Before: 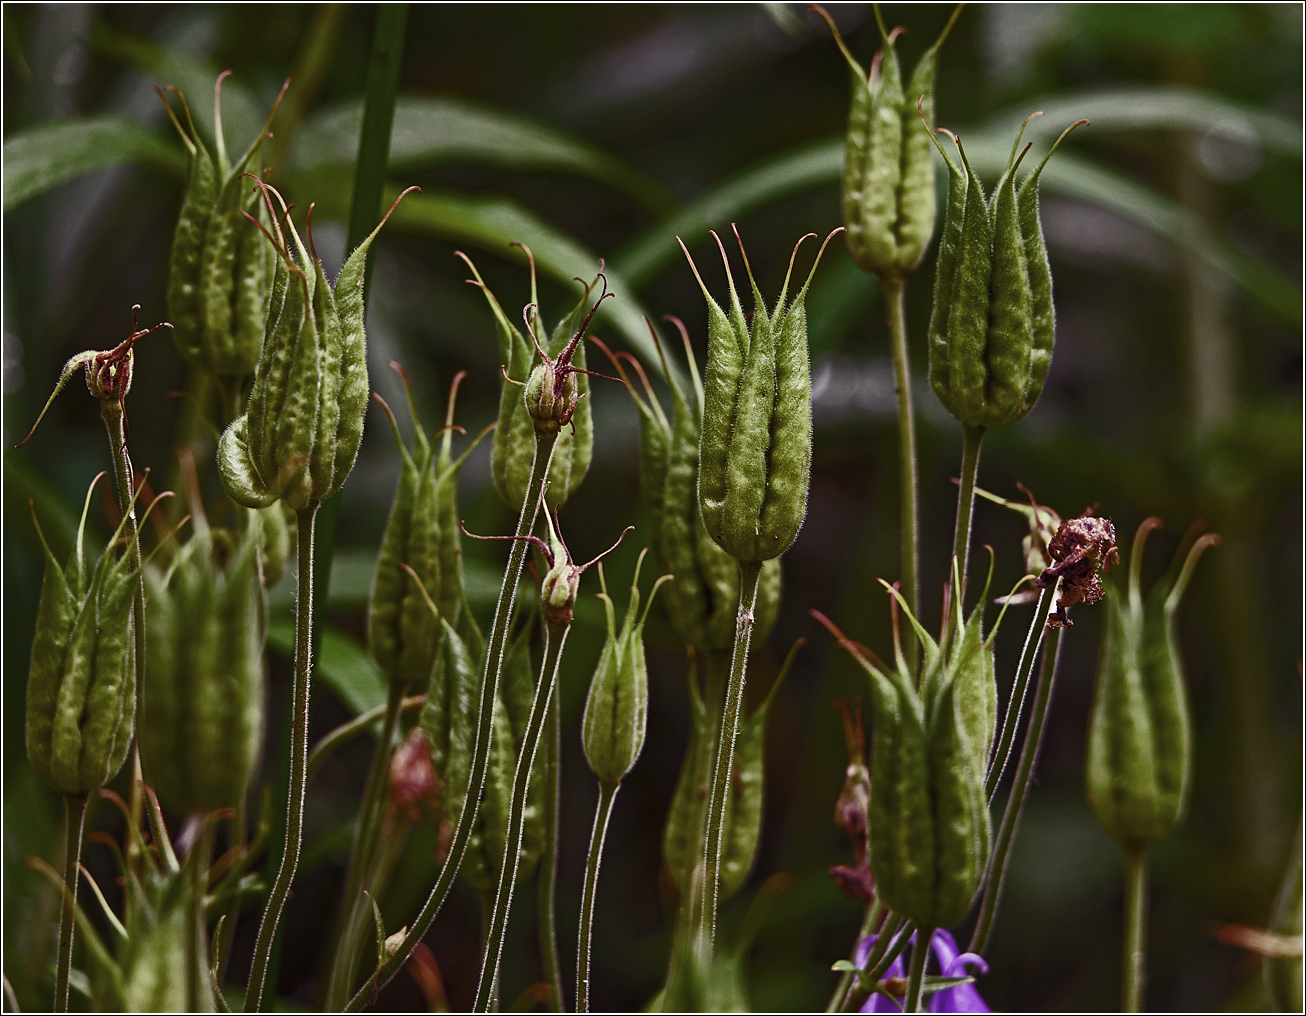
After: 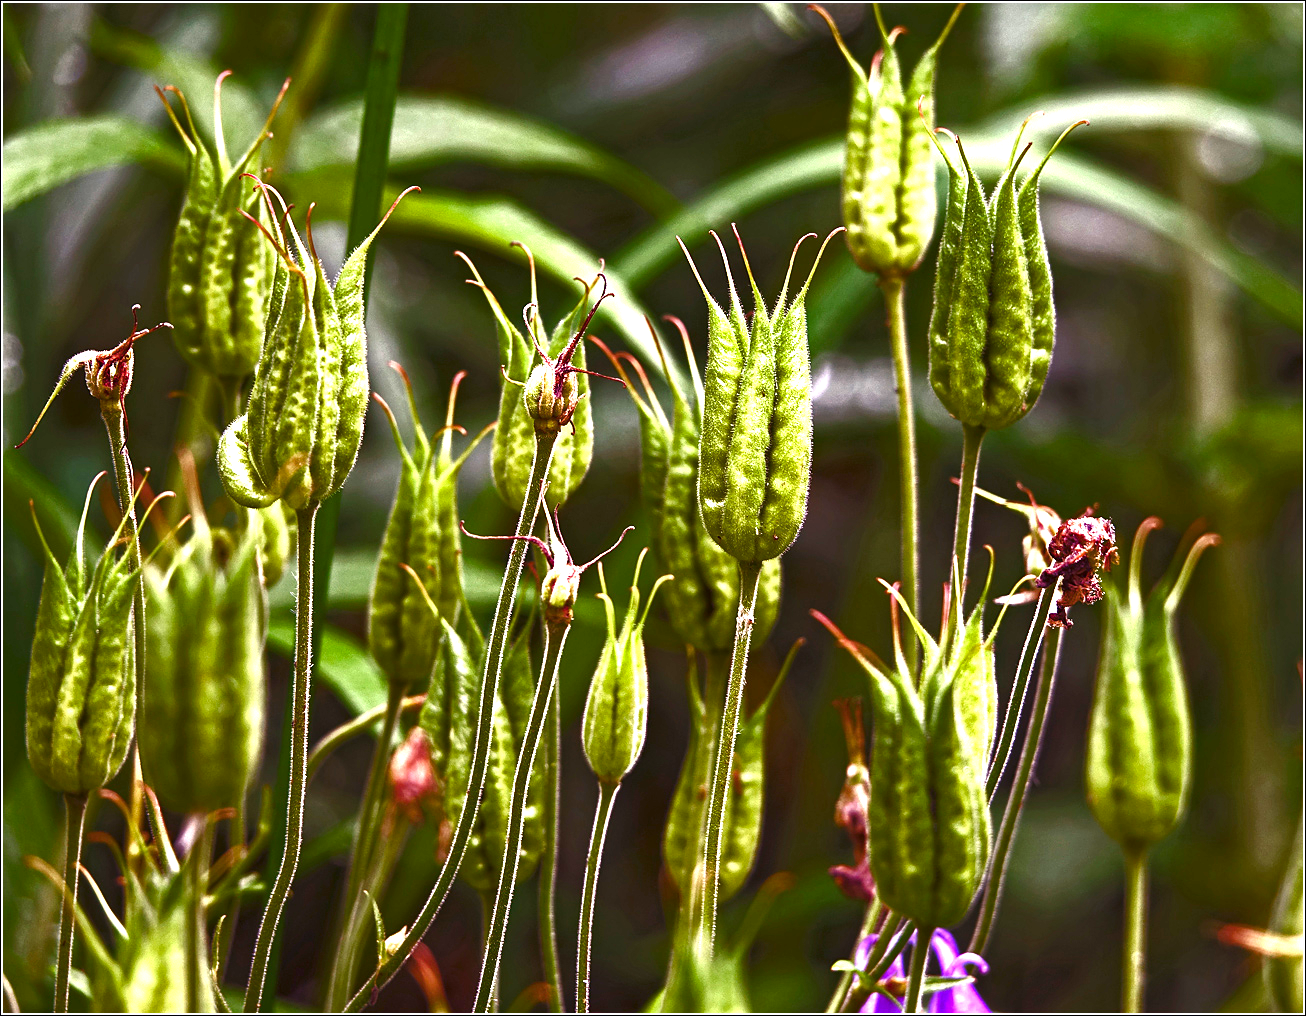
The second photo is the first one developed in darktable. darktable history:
exposure: black level correction 0, exposure 2.138 EV, compensate exposure bias true, compensate highlight preservation false
contrast brightness saturation: contrast 0.12, brightness -0.12, saturation 0.2
